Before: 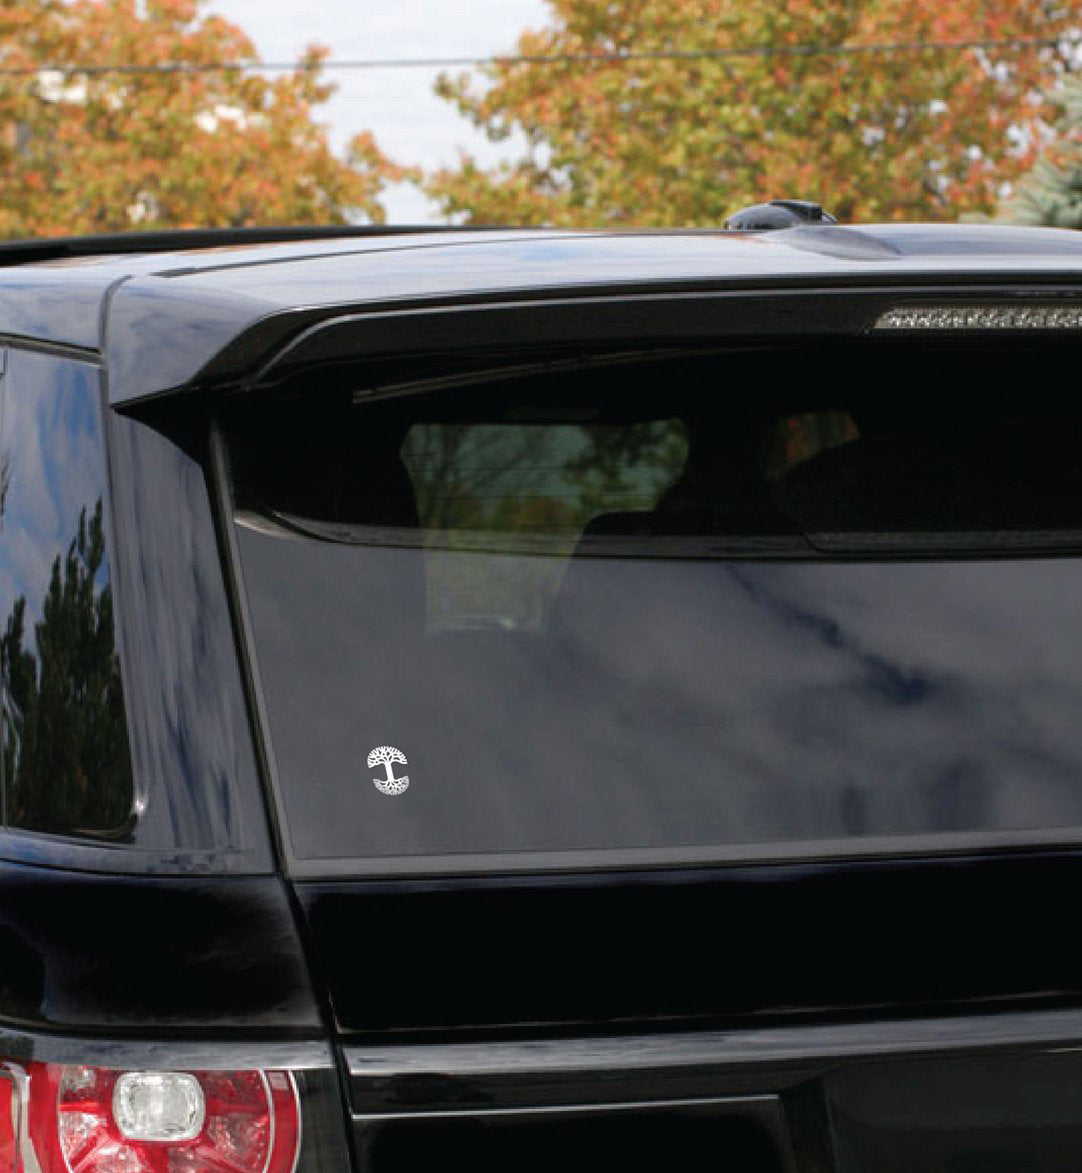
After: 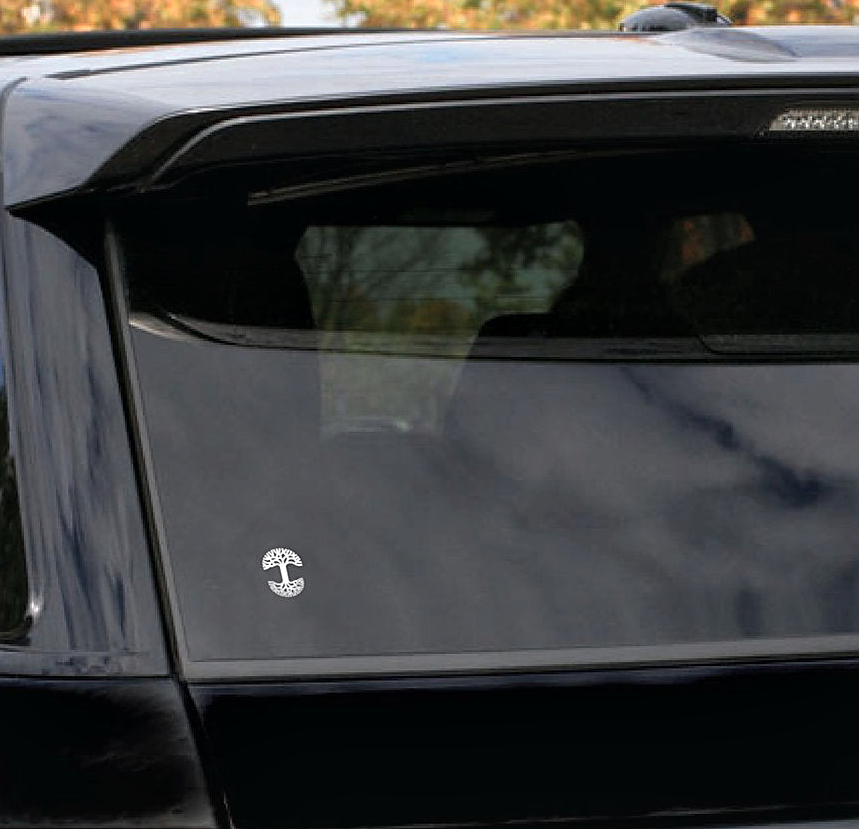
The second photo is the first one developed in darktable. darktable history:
crop: left 9.712%, top 16.928%, right 10.845%, bottom 12.332%
local contrast: mode bilateral grid, contrast 20, coarseness 50, detail 120%, midtone range 0.2
color zones: curves: ch0 [(0.018, 0.548) (0.197, 0.654) (0.425, 0.447) (0.605, 0.658) (0.732, 0.579)]; ch1 [(0.105, 0.531) (0.224, 0.531) (0.386, 0.39) (0.618, 0.456) (0.732, 0.456) (0.956, 0.421)]; ch2 [(0.039, 0.583) (0.215, 0.465) (0.399, 0.544) (0.465, 0.548) (0.614, 0.447) (0.724, 0.43) (0.882, 0.623) (0.956, 0.632)]
sharpen: radius 1.864, amount 0.398, threshold 1.271
